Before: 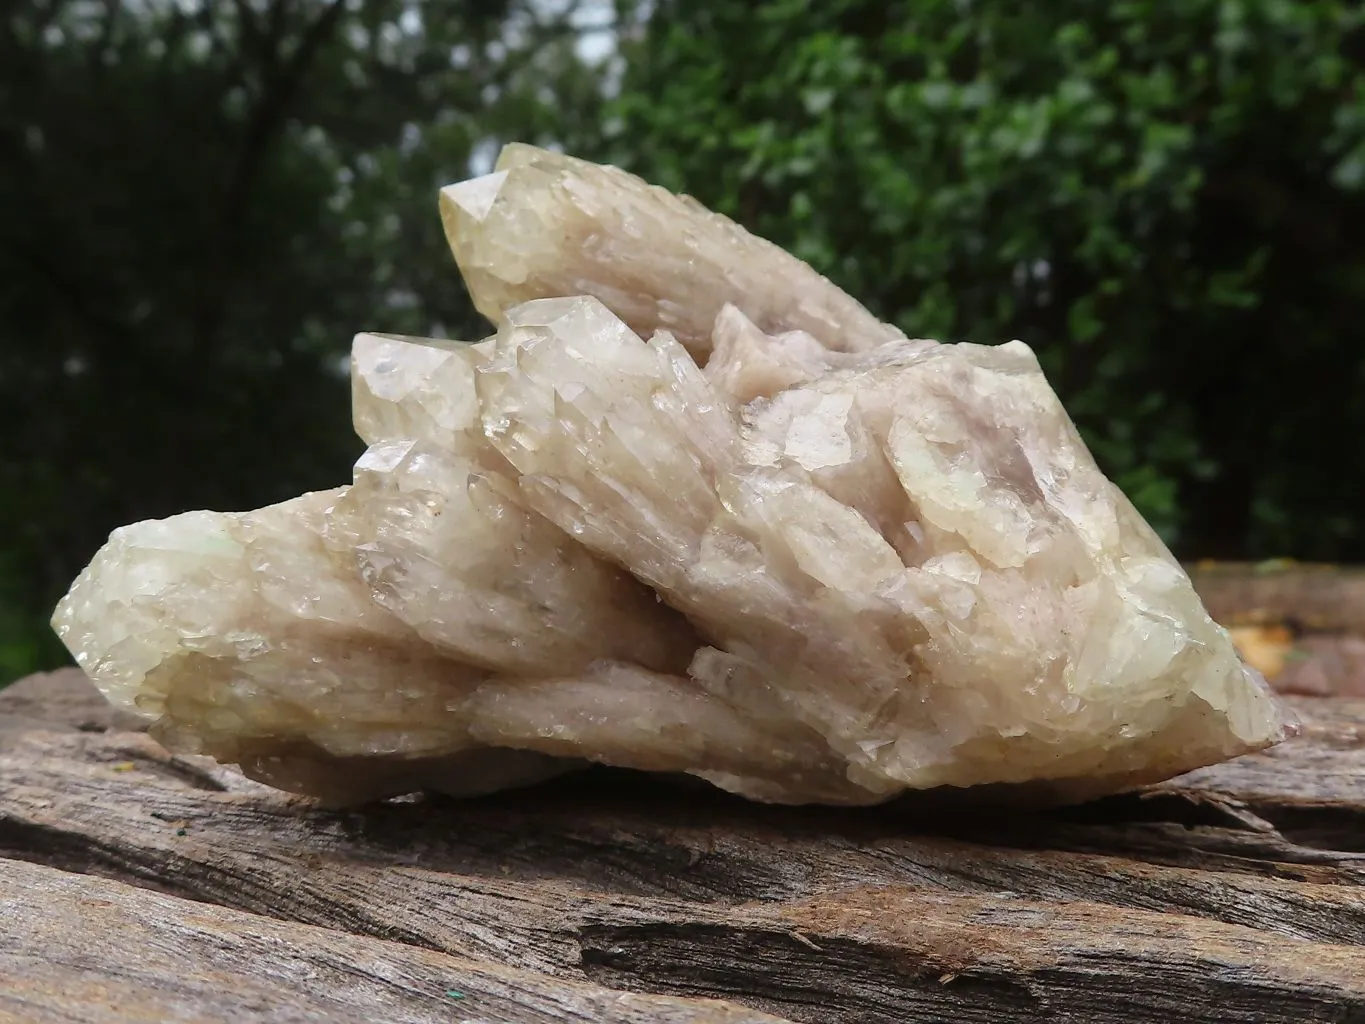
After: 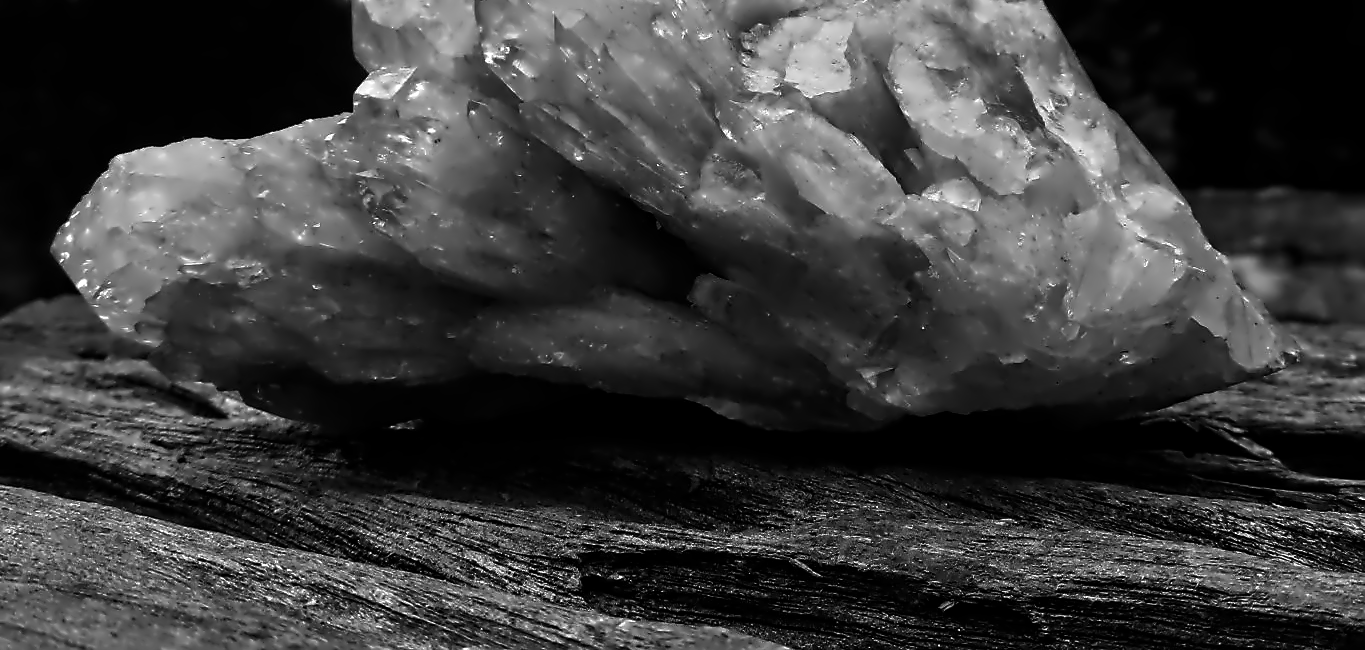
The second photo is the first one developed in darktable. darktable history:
contrast brightness saturation: contrast -0.03, brightness -0.59, saturation -1
crop and rotate: top 36.435%
contrast equalizer: octaves 7, y [[0.5, 0.542, 0.583, 0.625, 0.667, 0.708], [0.5 ×6], [0.5 ×6], [0, 0.033, 0.067, 0.1, 0.133, 0.167], [0, 0.05, 0.1, 0.15, 0.2, 0.25]]
